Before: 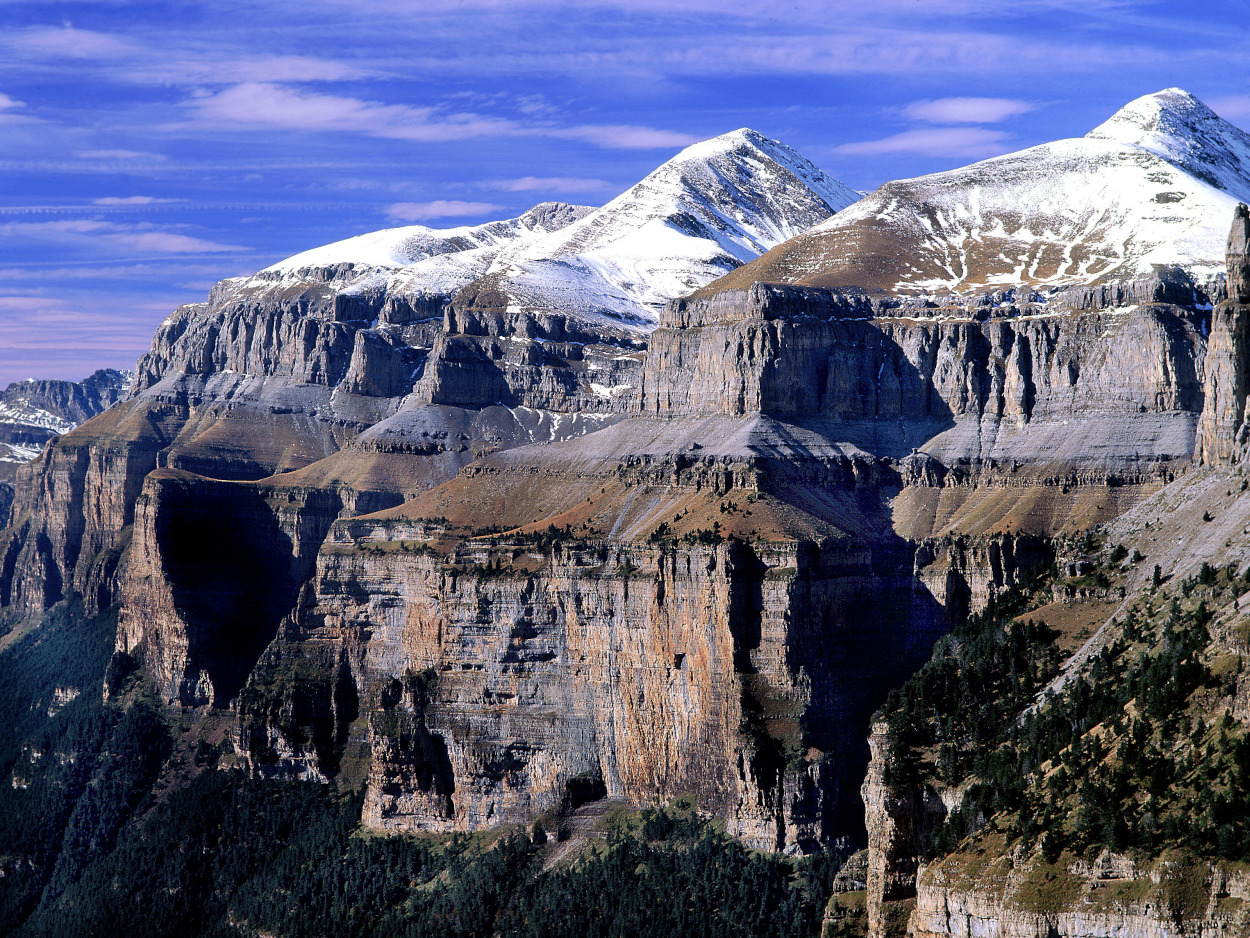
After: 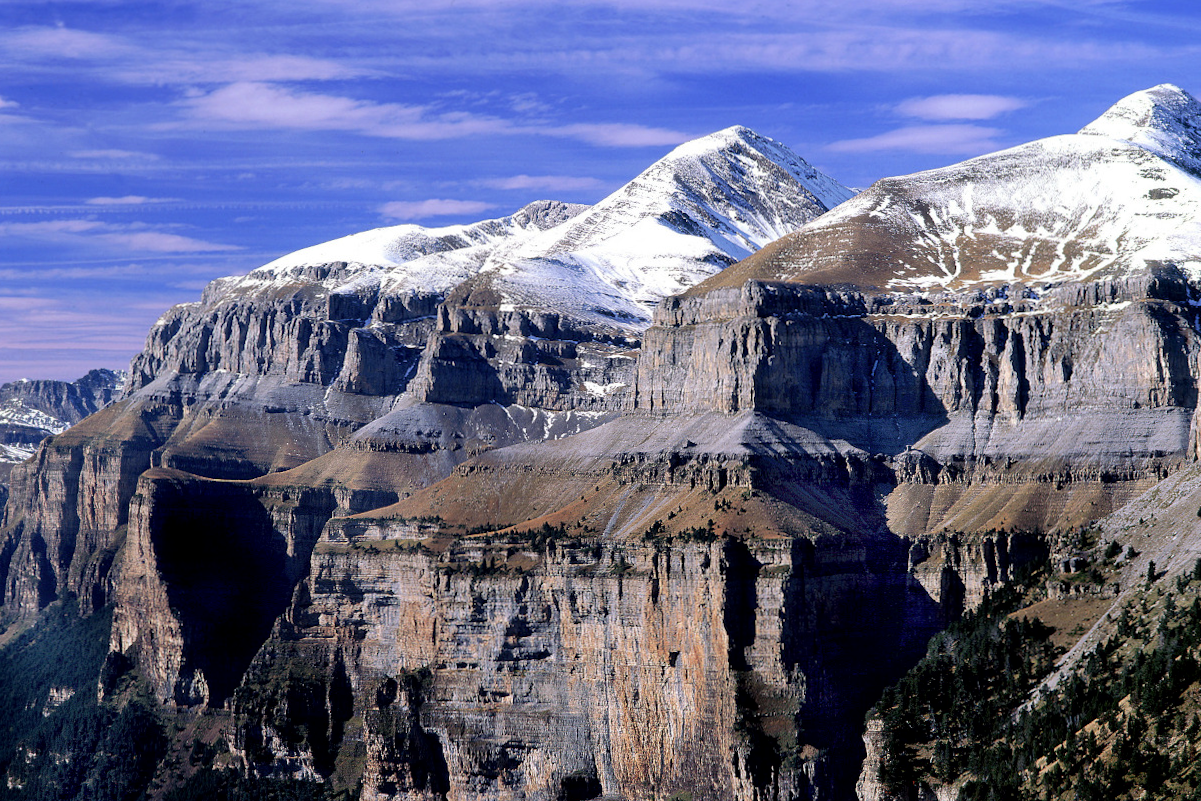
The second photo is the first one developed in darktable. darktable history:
crop and rotate: angle 0.2°, left 0.275%, right 3.127%, bottom 14.18%
white balance: emerald 1
exposure: black level correction 0.002, compensate highlight preservation false
contrast brightness saturation: saturation -0.05
